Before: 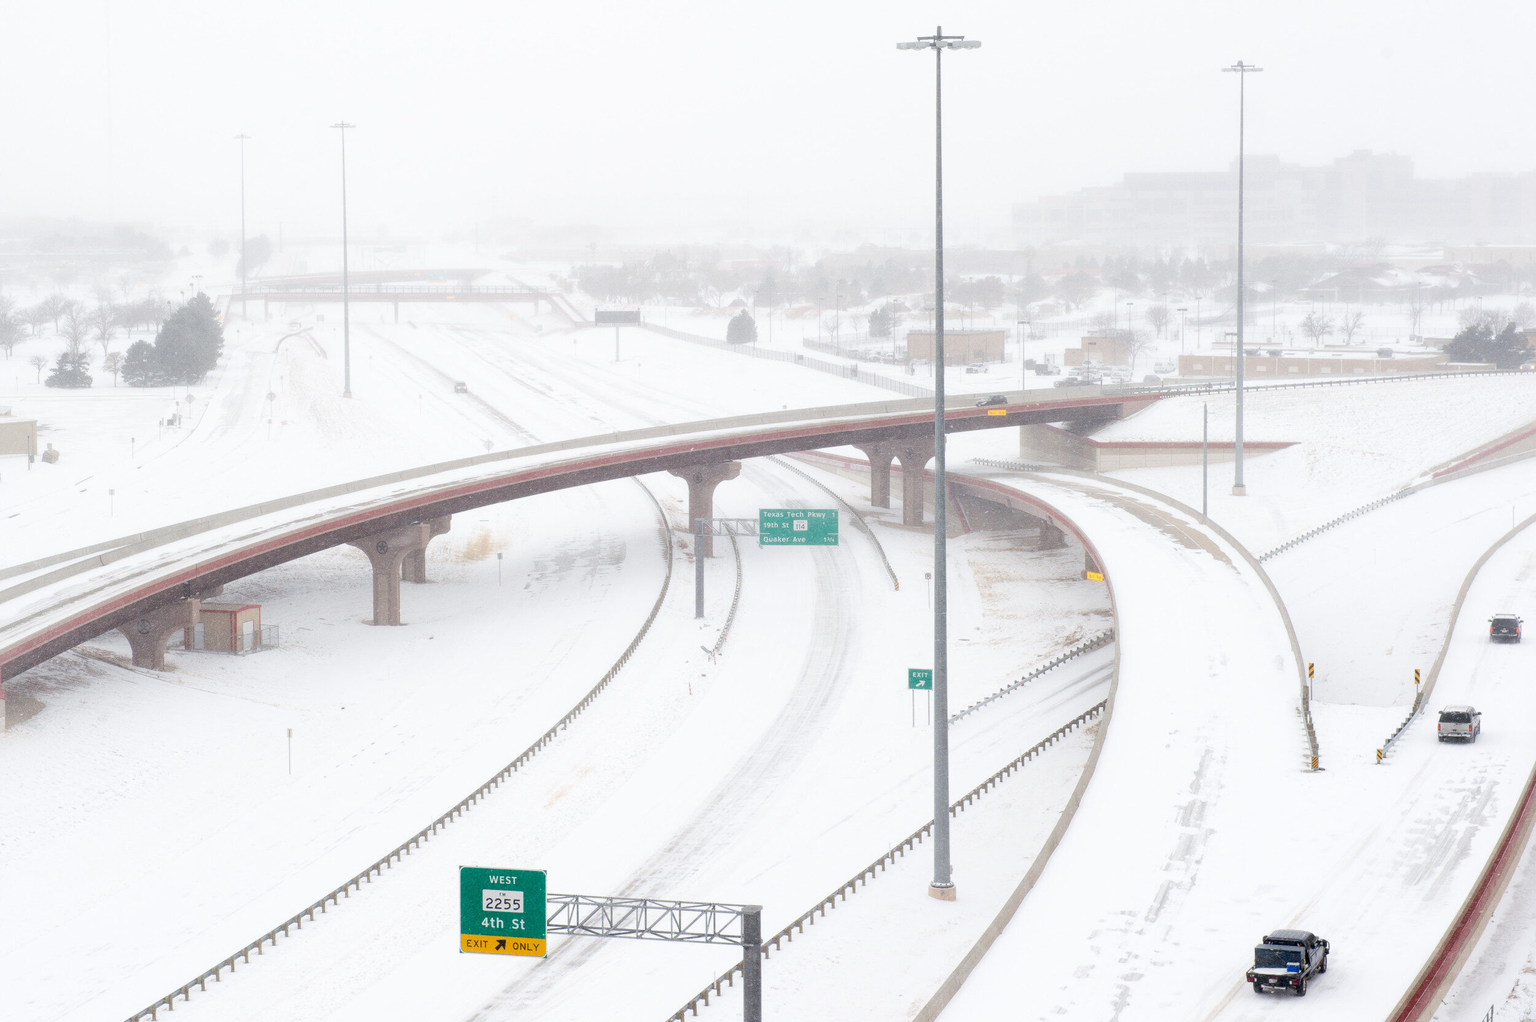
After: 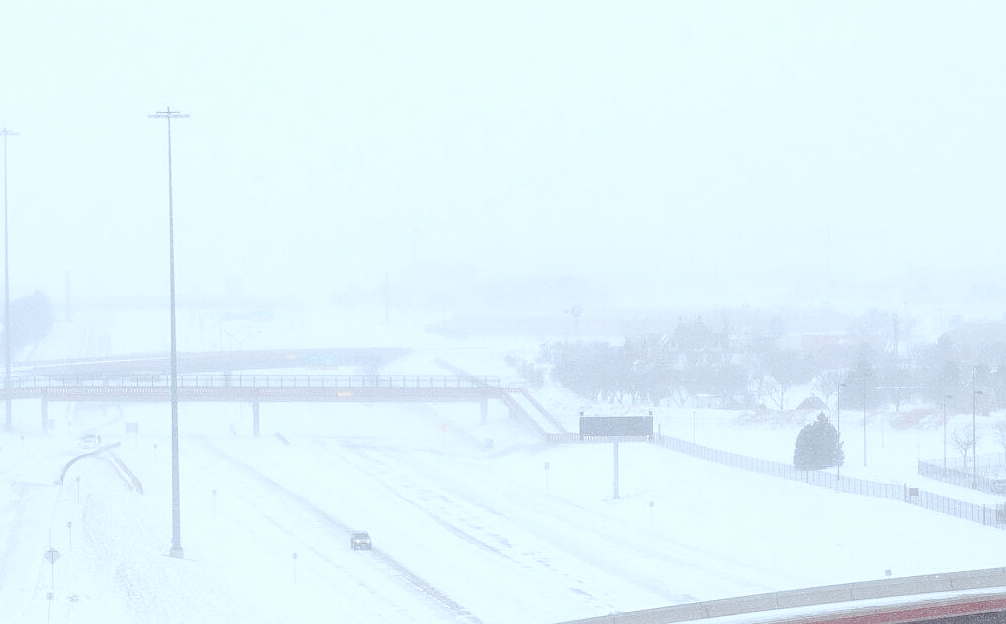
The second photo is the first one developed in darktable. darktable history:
color correction: highlights a* -3.75, highlights b* -10.85
crop: left 15.567%, top 5.443%, right 44.184%, bottom 57.01%
sharpen: on, module defaults
